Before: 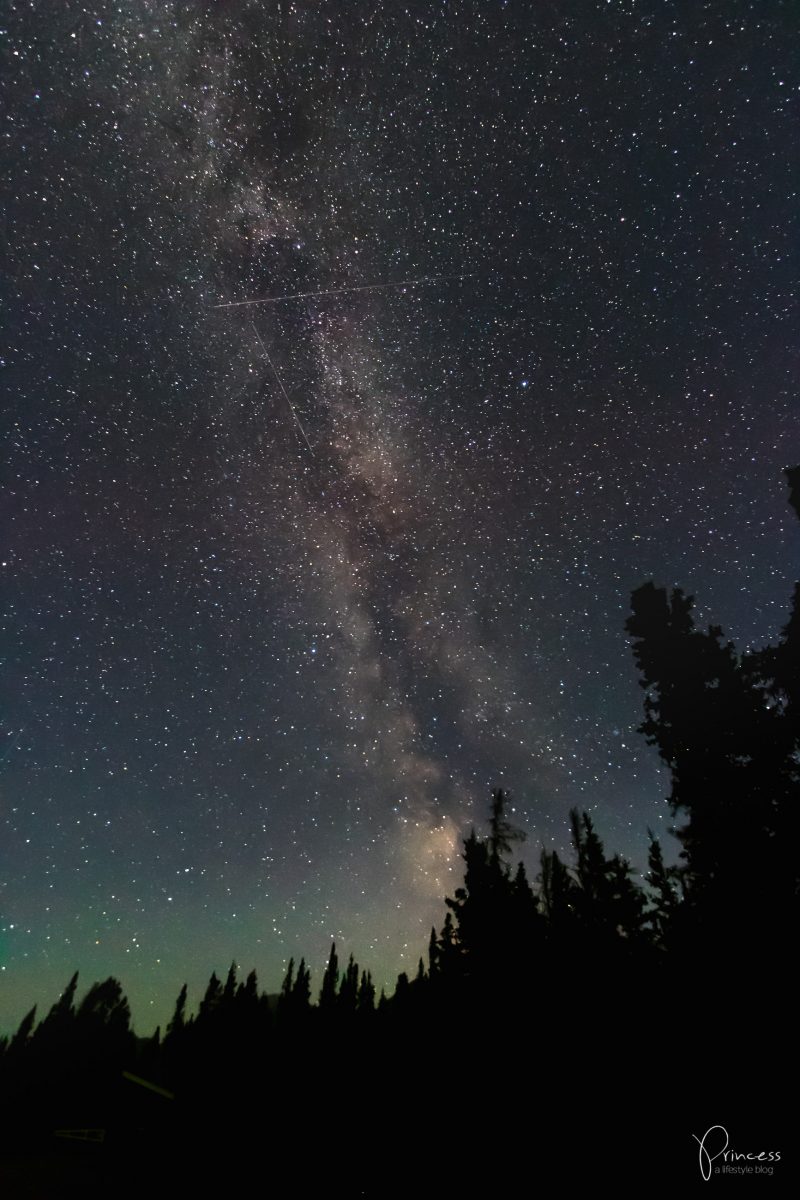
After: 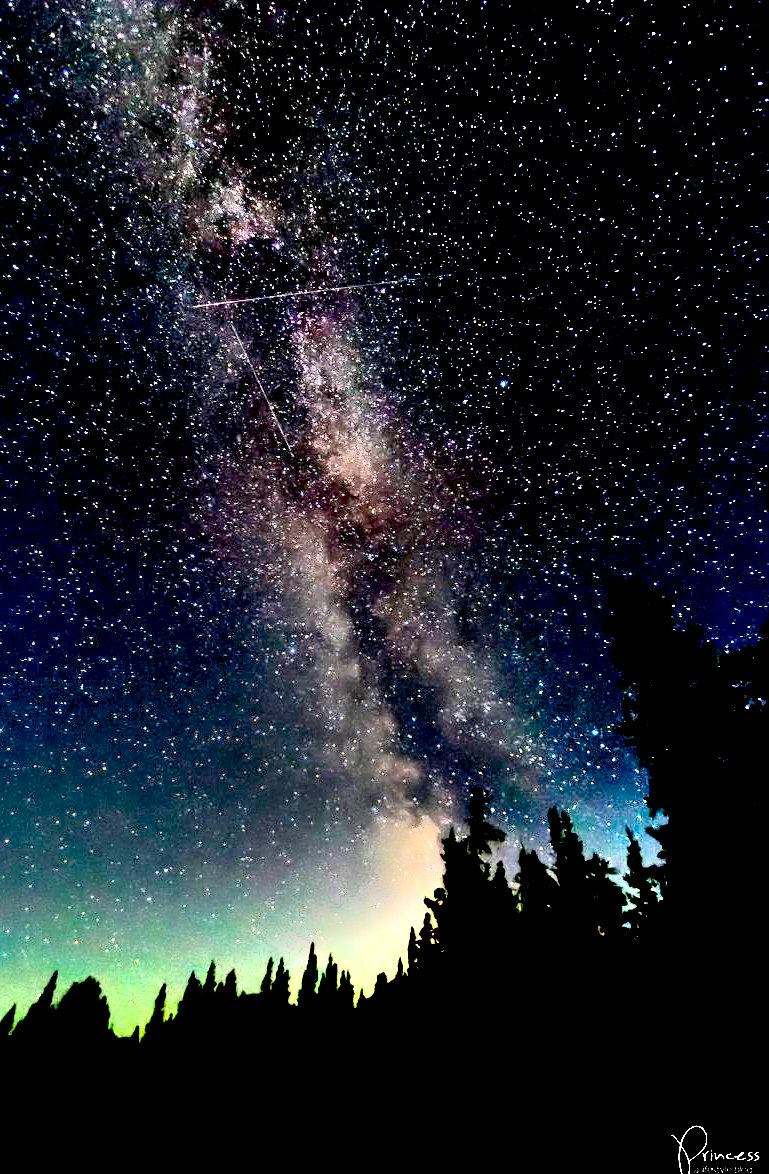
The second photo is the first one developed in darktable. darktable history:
crop and rotate: left 2.683%, right 1.118%, bottom 2.095%
shadows and highlights: low approximation 0.01, soften with gaussian
exposure: black level correction 0.031, exposure 0.331 EV, compensate exposure bias true, compensate highlight preservation false
tone equalizer: -8 EV 0.016 EV, -7 EV -0.012 EV, -6 EV 0.016 EV, -5 EV 0.046 EV, -4 EV 0.307 EV, -3 EV 0.647 EV, -2 EV 0.58 EV, -1 EV 0.204 EV, +0 EV 0.015 EV
